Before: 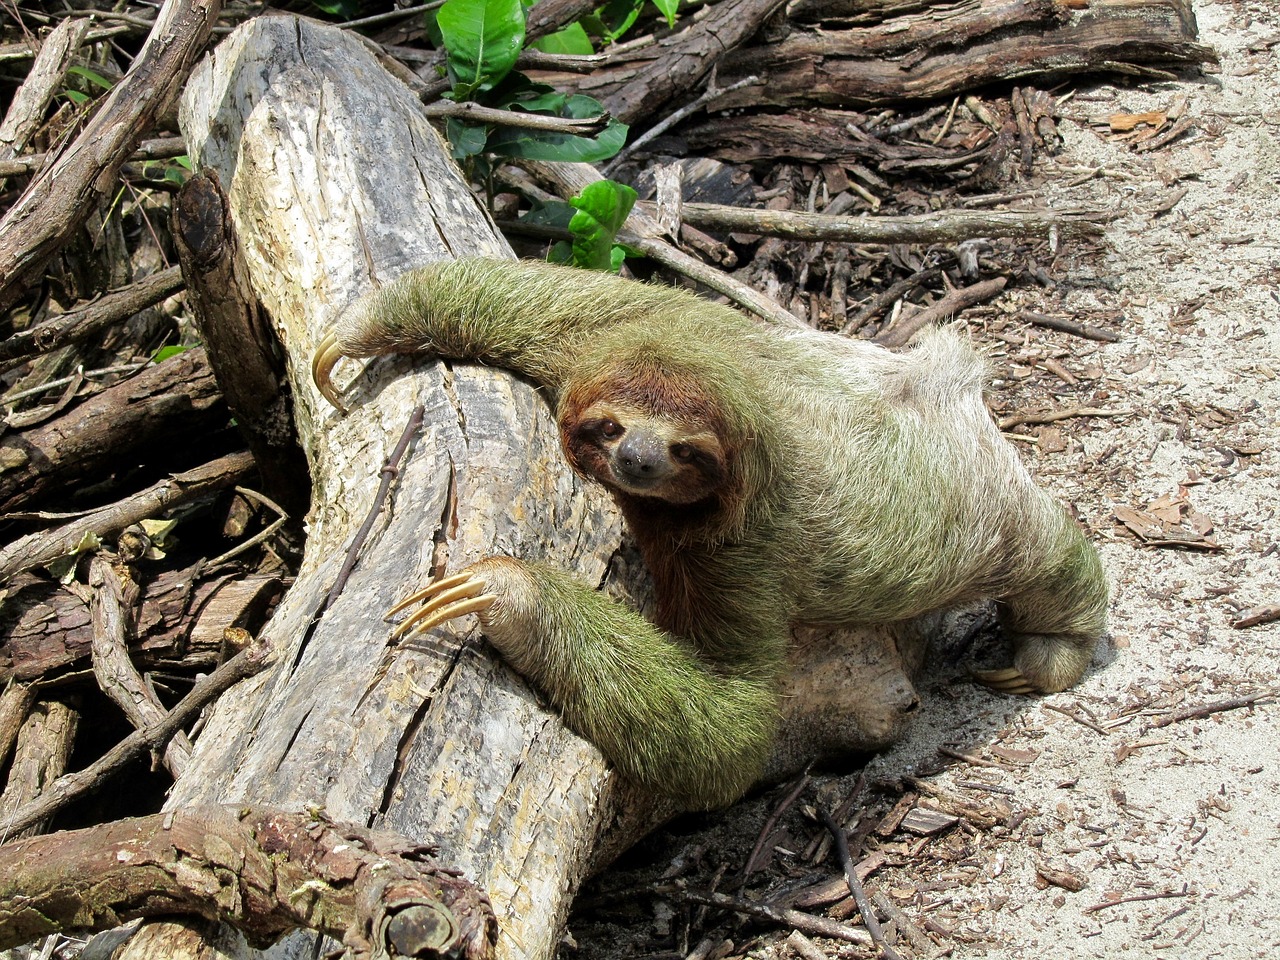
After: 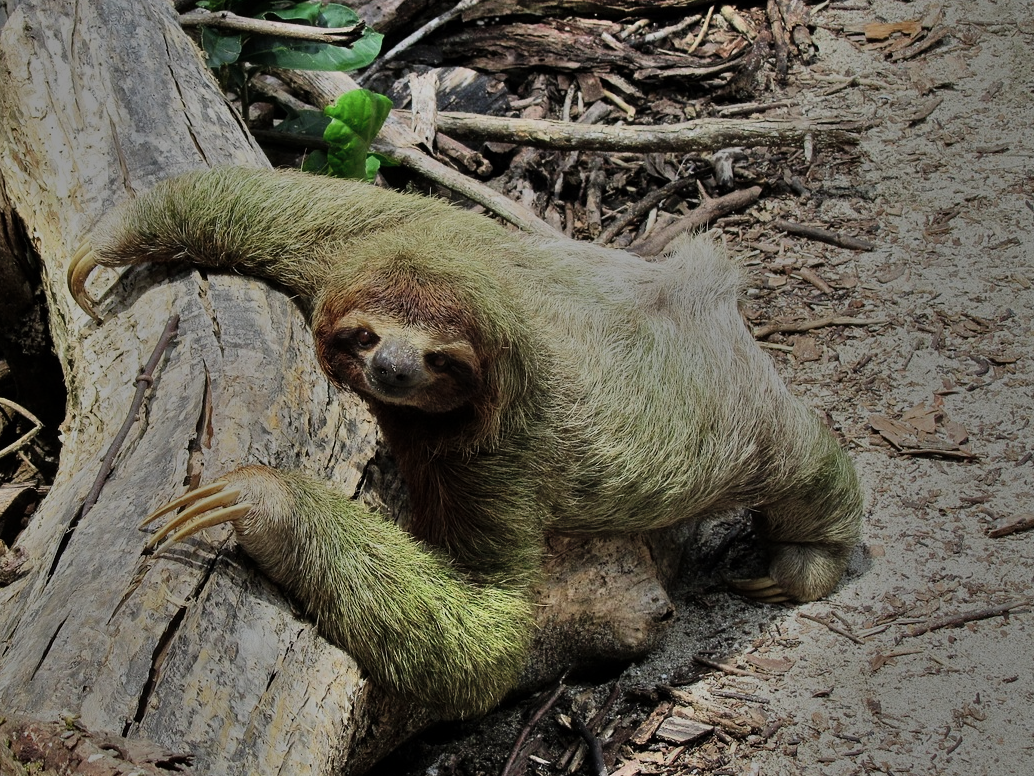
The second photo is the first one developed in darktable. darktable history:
crop: left 19.159%, top 9.58%, bottom 9.58%
shadows and highlights: shadows 75, highlights -25, soften with gaussian
tone equalizer: -8 EV -2 EV, -7 EV -2 EV, -6 EV -2 EV, -5 EV -2 EV, -4 EV -2 EV, -3 EV -2 EV, -2 EV -2 EV, -1 EV -1.63 EV, +0 EV -2 EV
